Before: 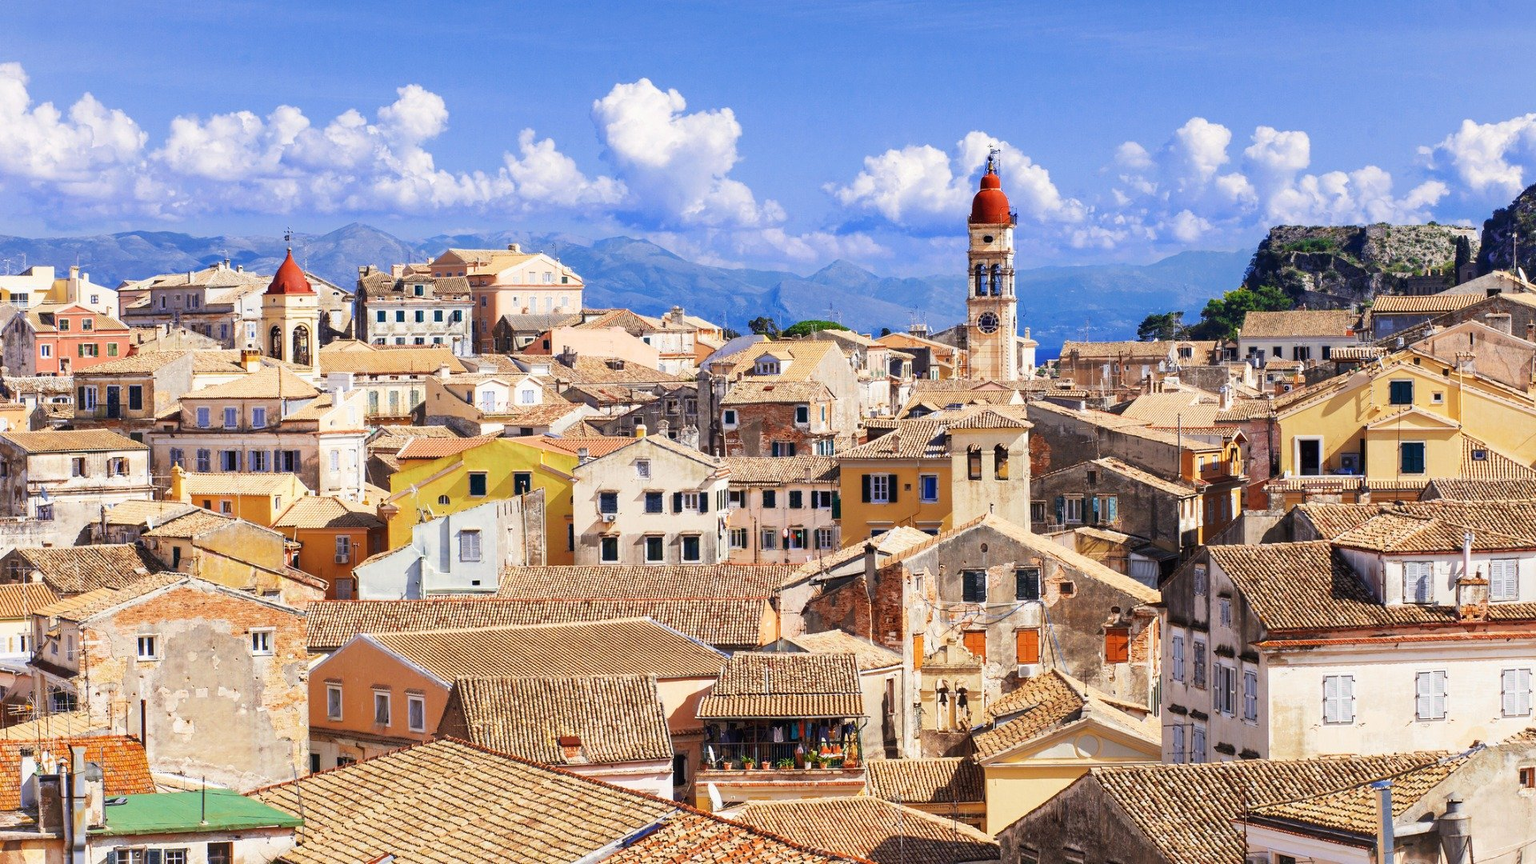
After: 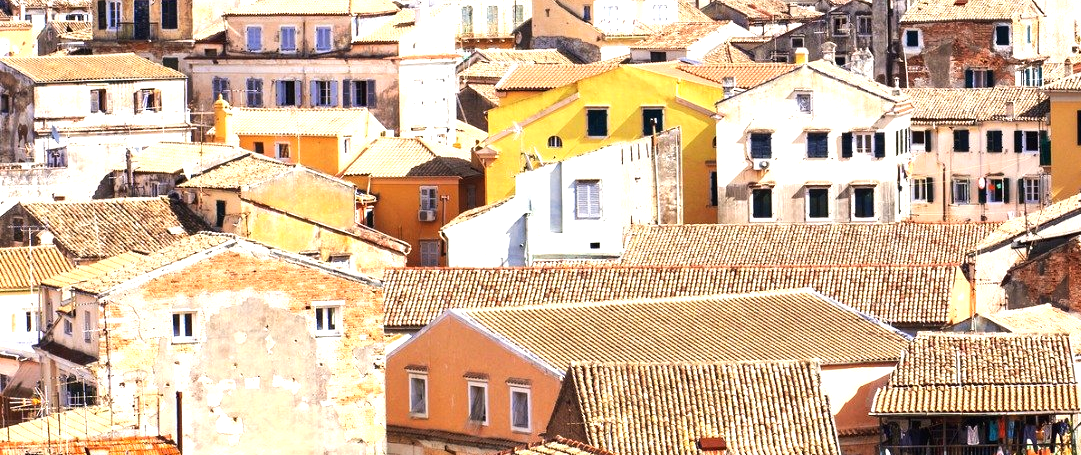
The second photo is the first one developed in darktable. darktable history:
tone equalizer: -8 EV -0.416 EV, -7 EV -0.41 EV, -6 EV -0.338 EV, -5 EV -0.255 EV, -3 EV 0.257 EV, -2 EV 0.358 EV, -1 EV 0.388 EV, +0 EV 0.411 EV, edges refinement/feathering 500, mask exposure compensation -1.57 EV, preserve details no
crop: top 44.745%, right 43.697%, bottom 13.074%
exposure: exposure 0.424 EV, compensate exposure bias true, compensate highlight preservation false
